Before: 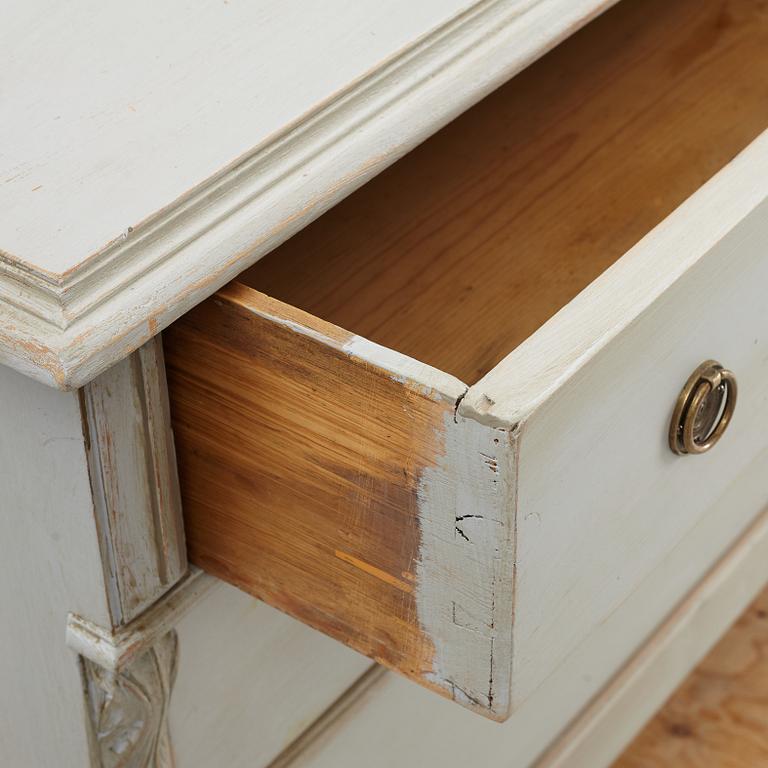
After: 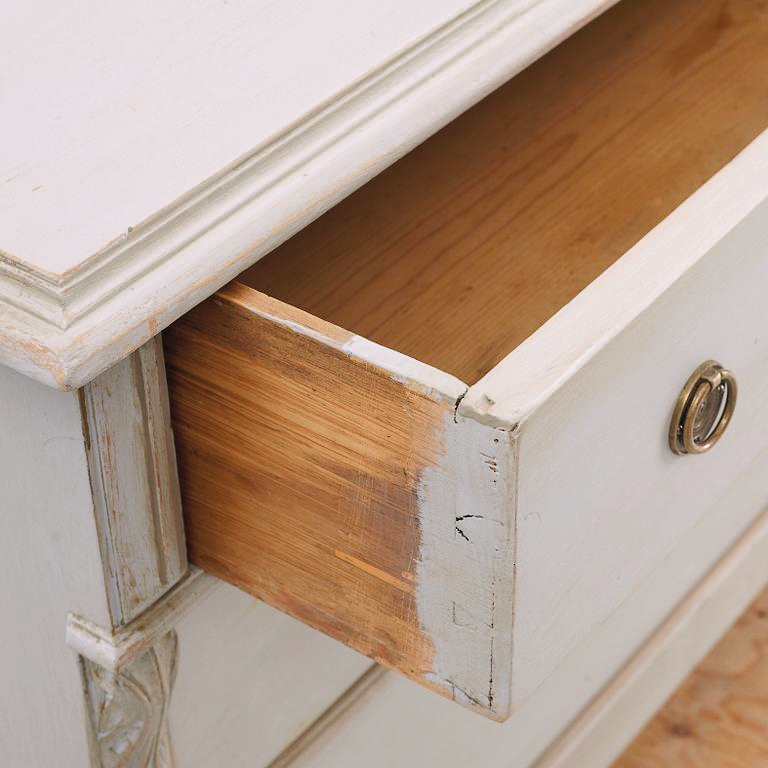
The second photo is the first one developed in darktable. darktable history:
color balance rgb: highlights gain › chroma 1.512%, highlights gain › hue 308.67°, perceptual saturation grading › global saturation 0.799%, perceptual saturation grading › highlights -19.722%, perceptual saturation grading › shadows 19.132%
contrast brightness saturation: brightness 0.148
